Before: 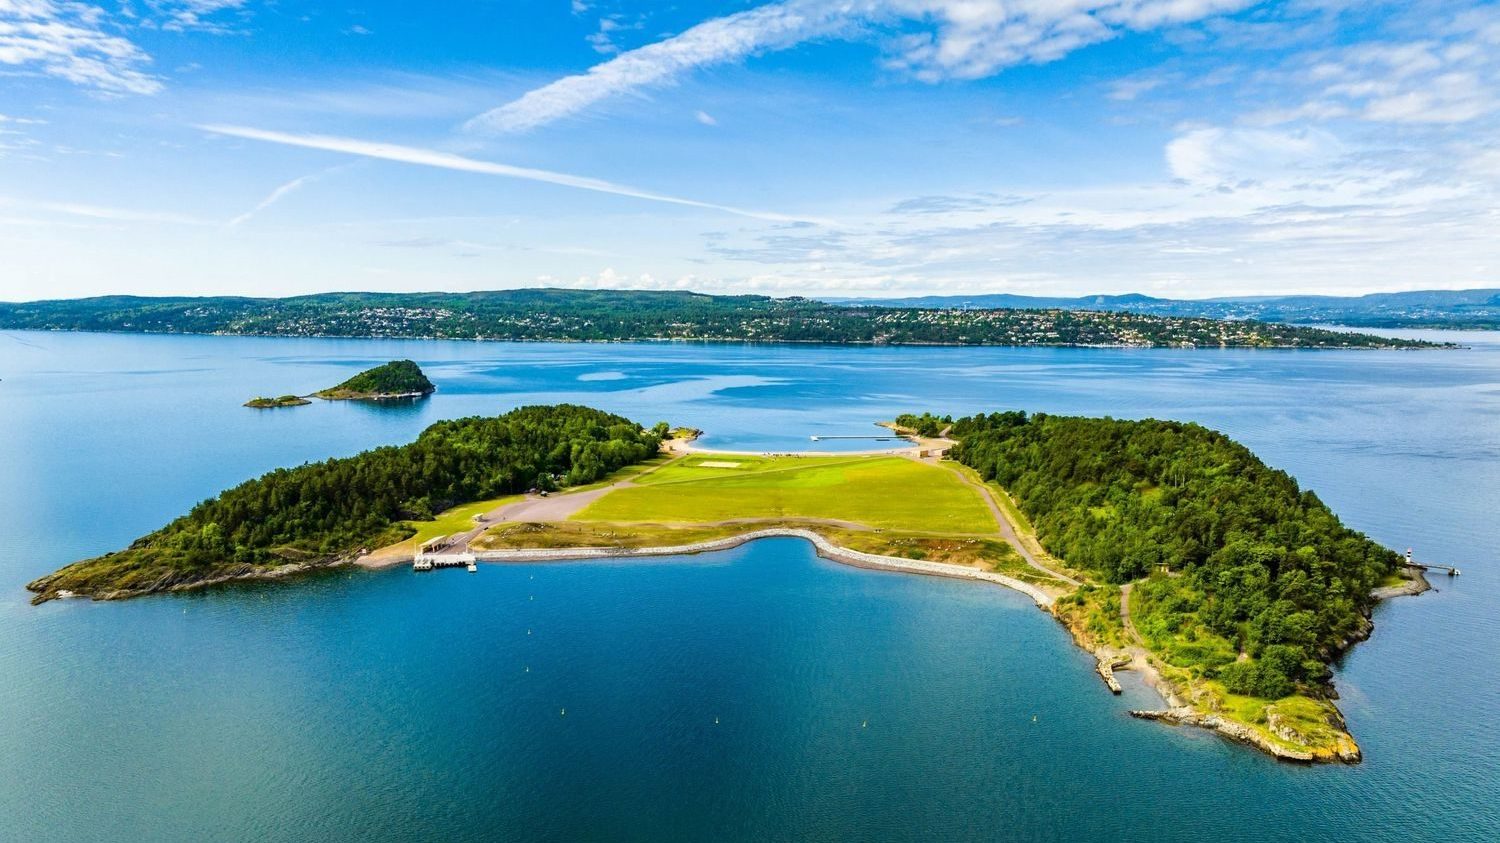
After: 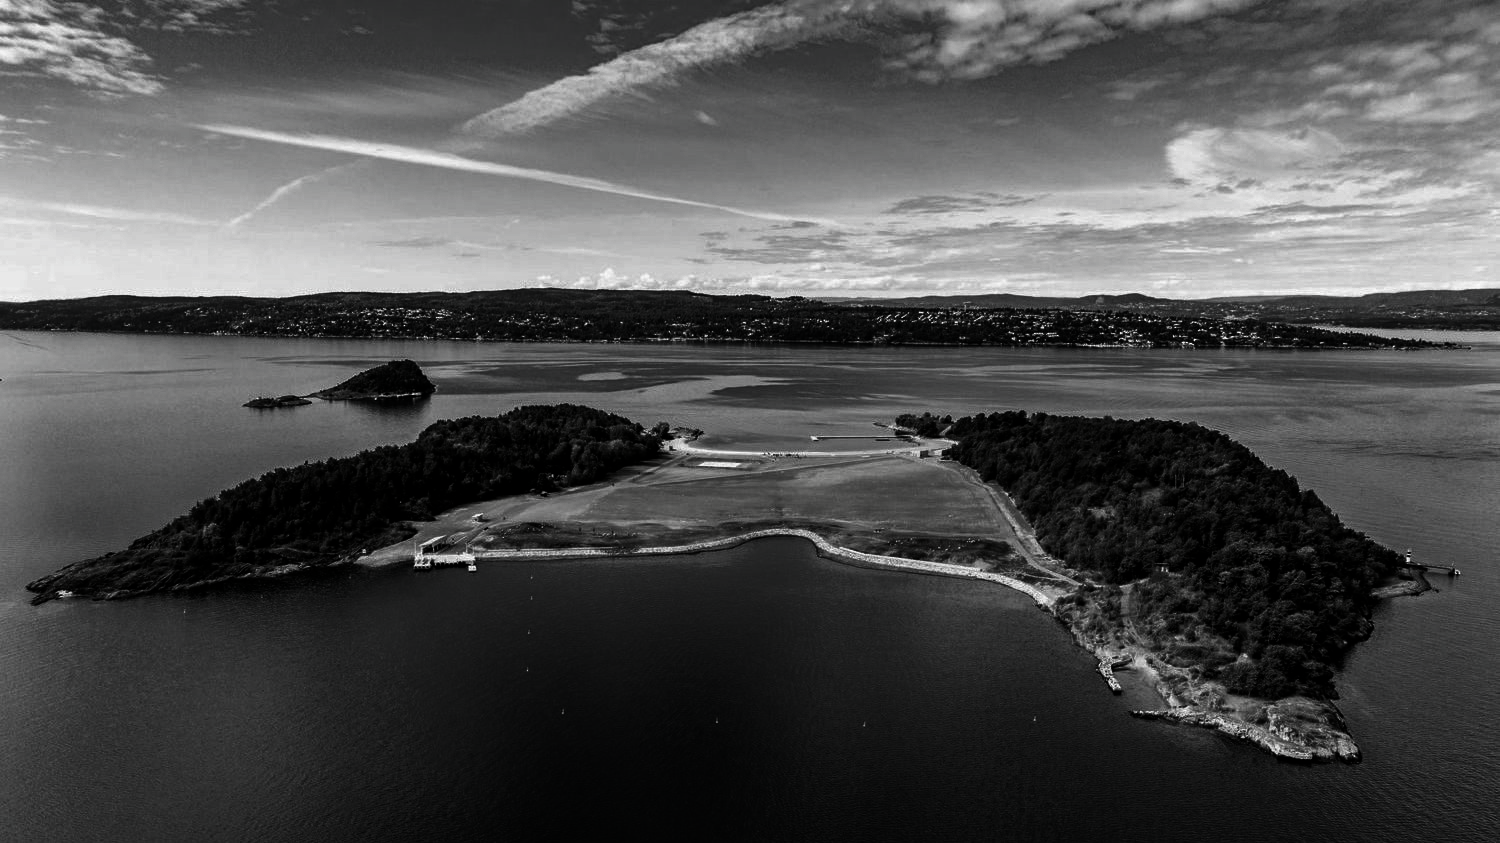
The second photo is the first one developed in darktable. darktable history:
contrast brightness saturation: contrast 0.022, brightness -0.993, saturation -0.992
